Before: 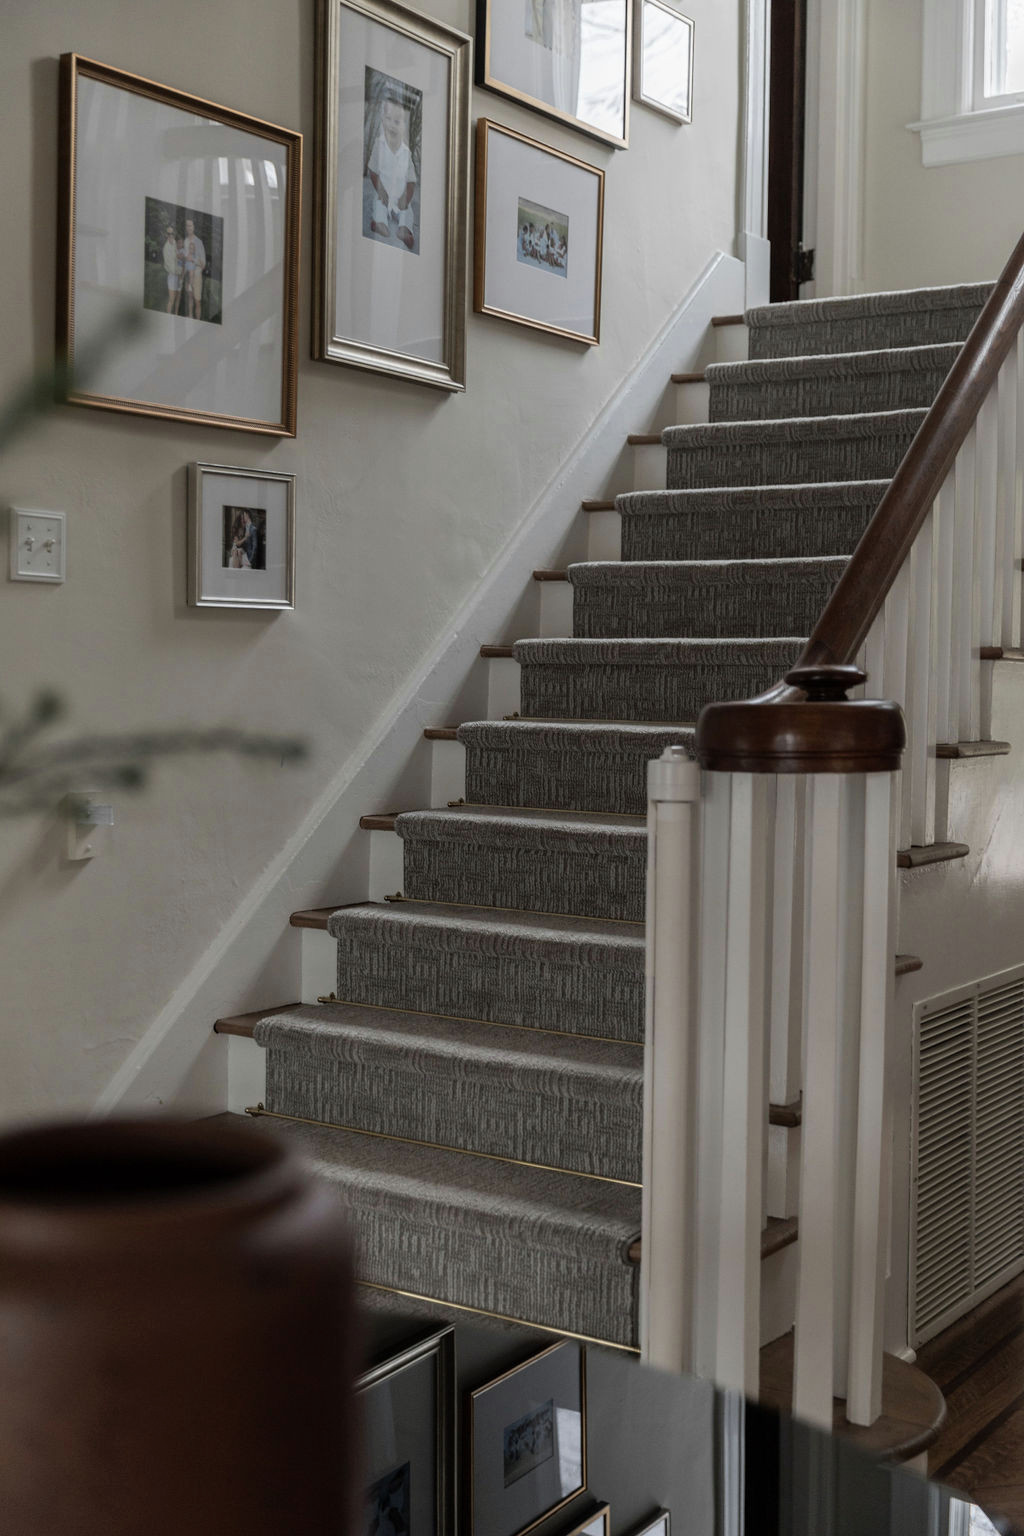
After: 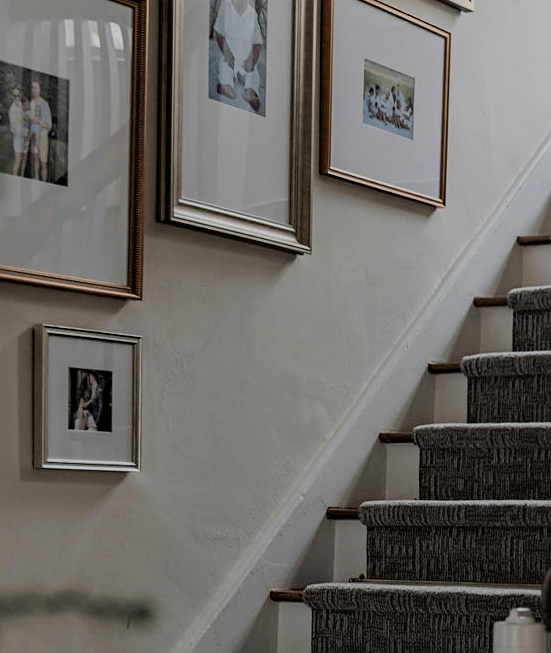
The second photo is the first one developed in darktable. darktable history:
crop: left 15.055%, top 9.029%, right 31.128%, bottom 48.417%
color zones: curves: ch2 [(0, 0.5) (0.084, 0.497) (0.323, 0.335) (0.4, 0.497) (1, 0.5)]
sharpen: amount 0.214
haze removal: compatibility mode true, adaptive false
filmic rgb: black relative exposure -6.88 EV, white relative exposure 5.84 EV, hardness 2.72, iterations of high-quality reconstruction 0
